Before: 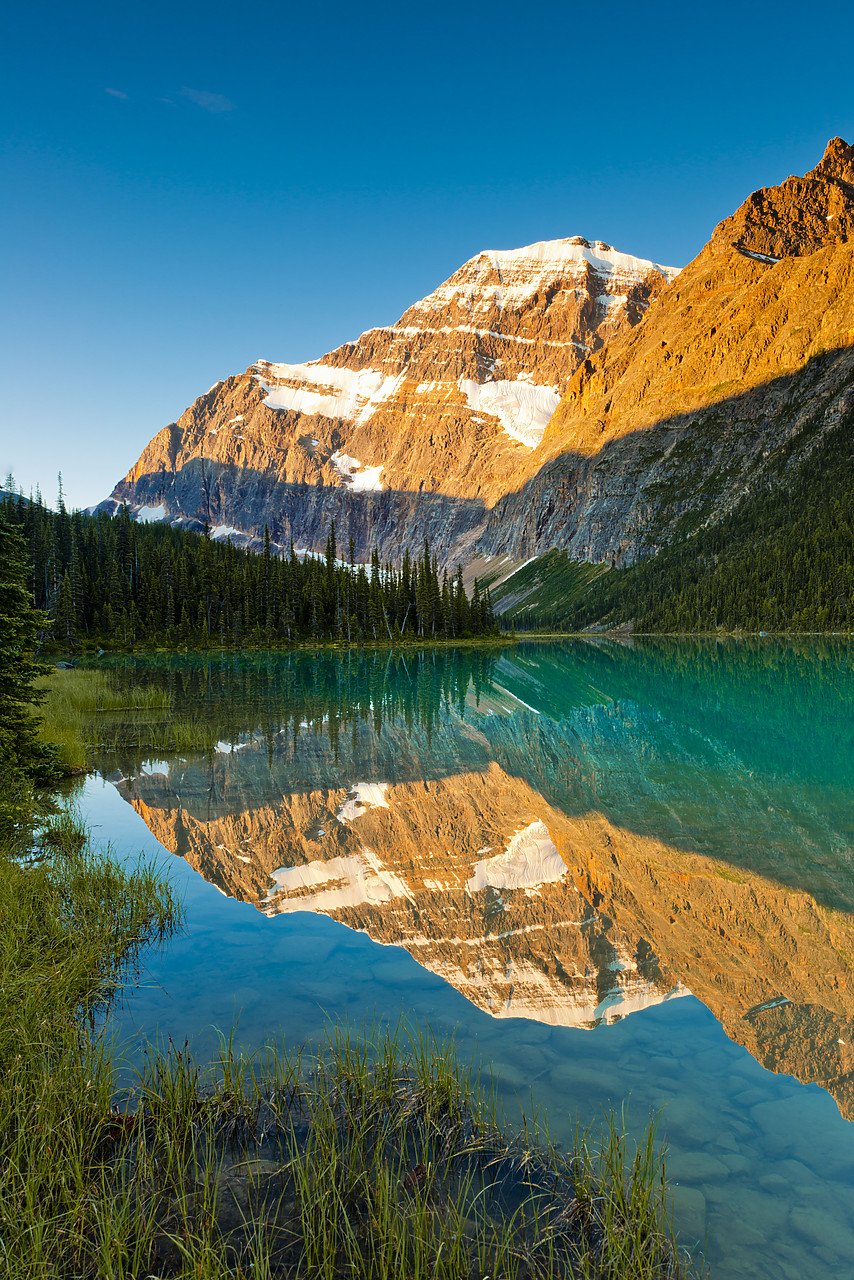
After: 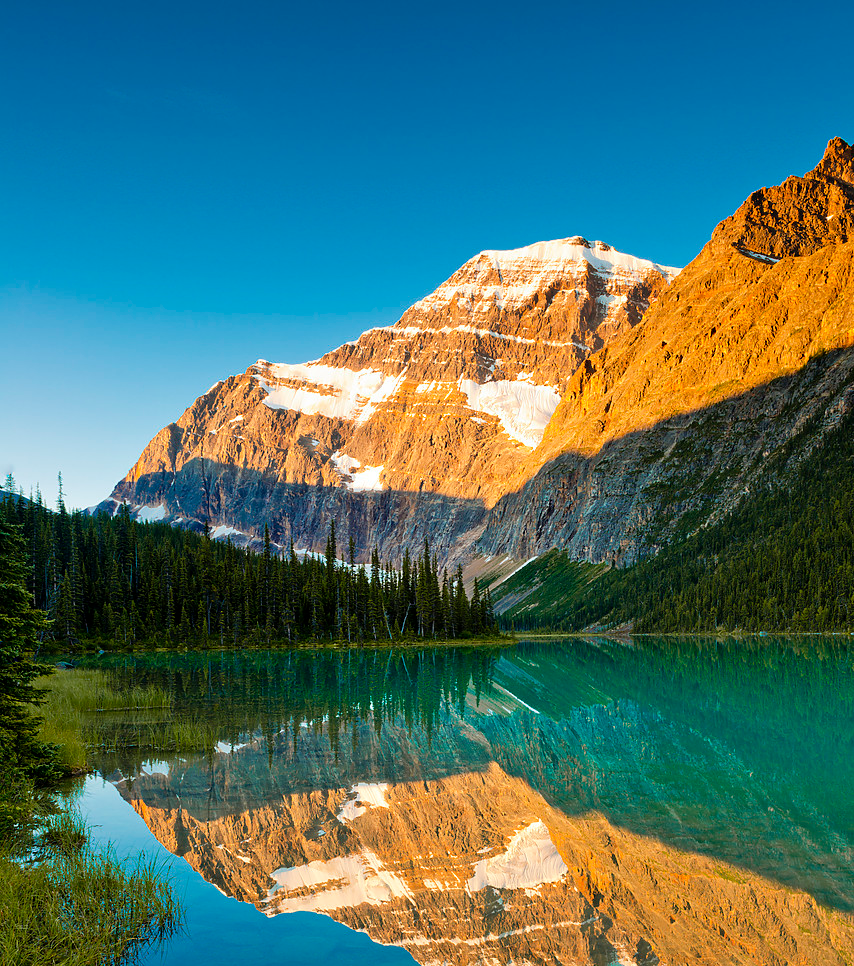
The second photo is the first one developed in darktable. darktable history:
crop: bottom 24.498%
tone equalizer: on, module defaults
